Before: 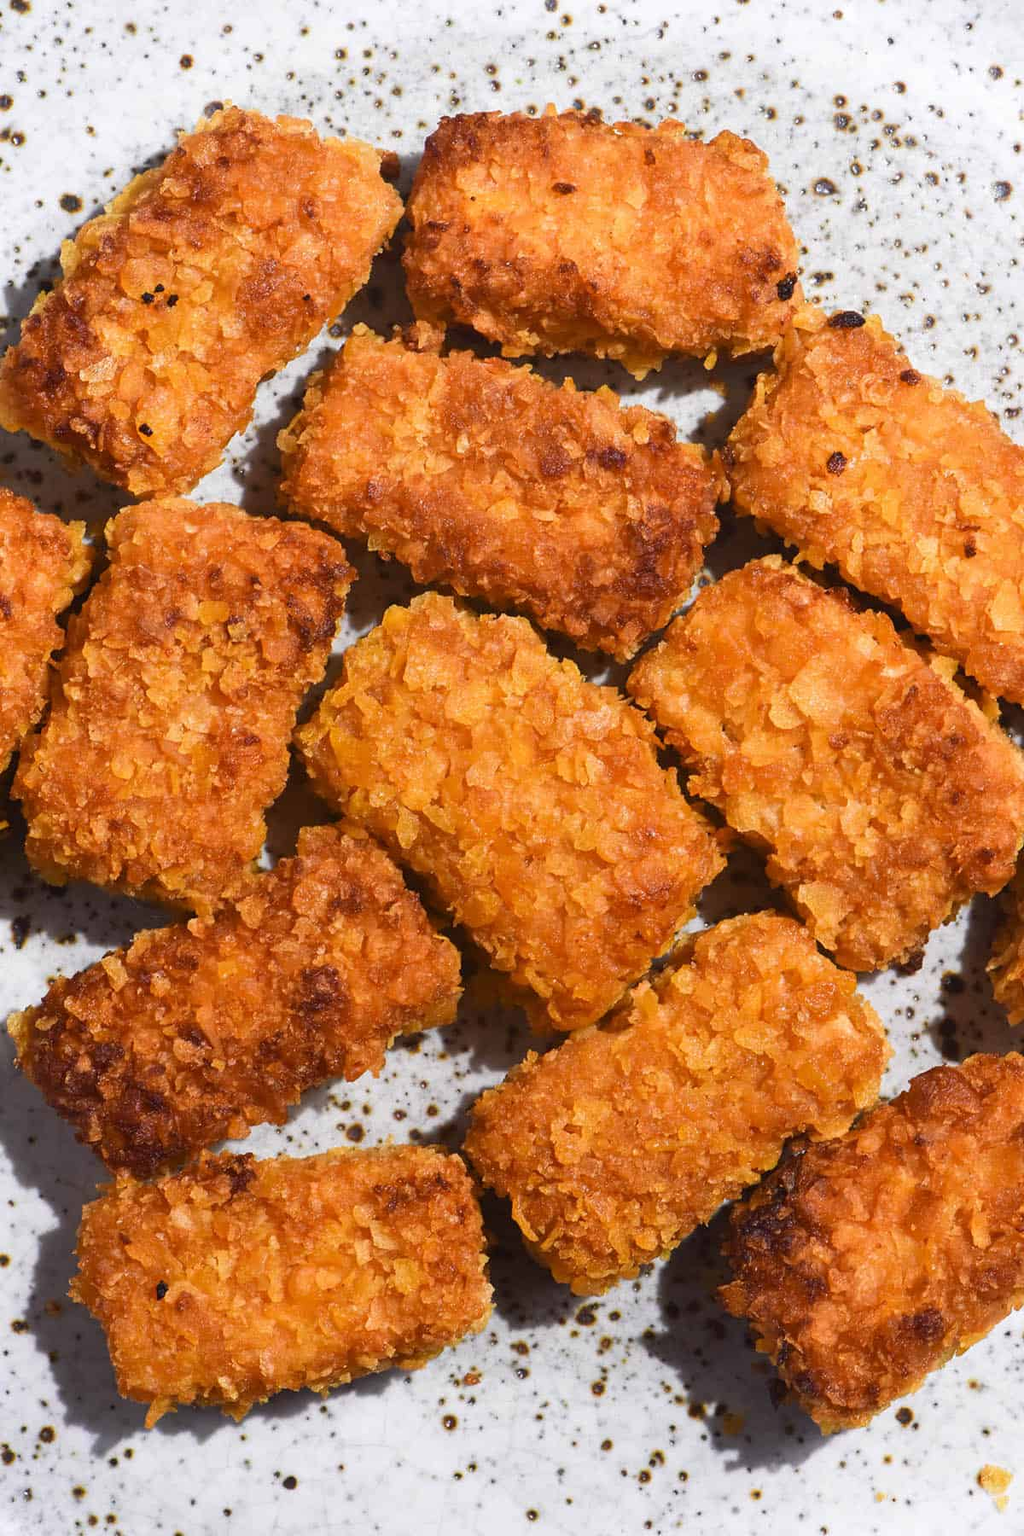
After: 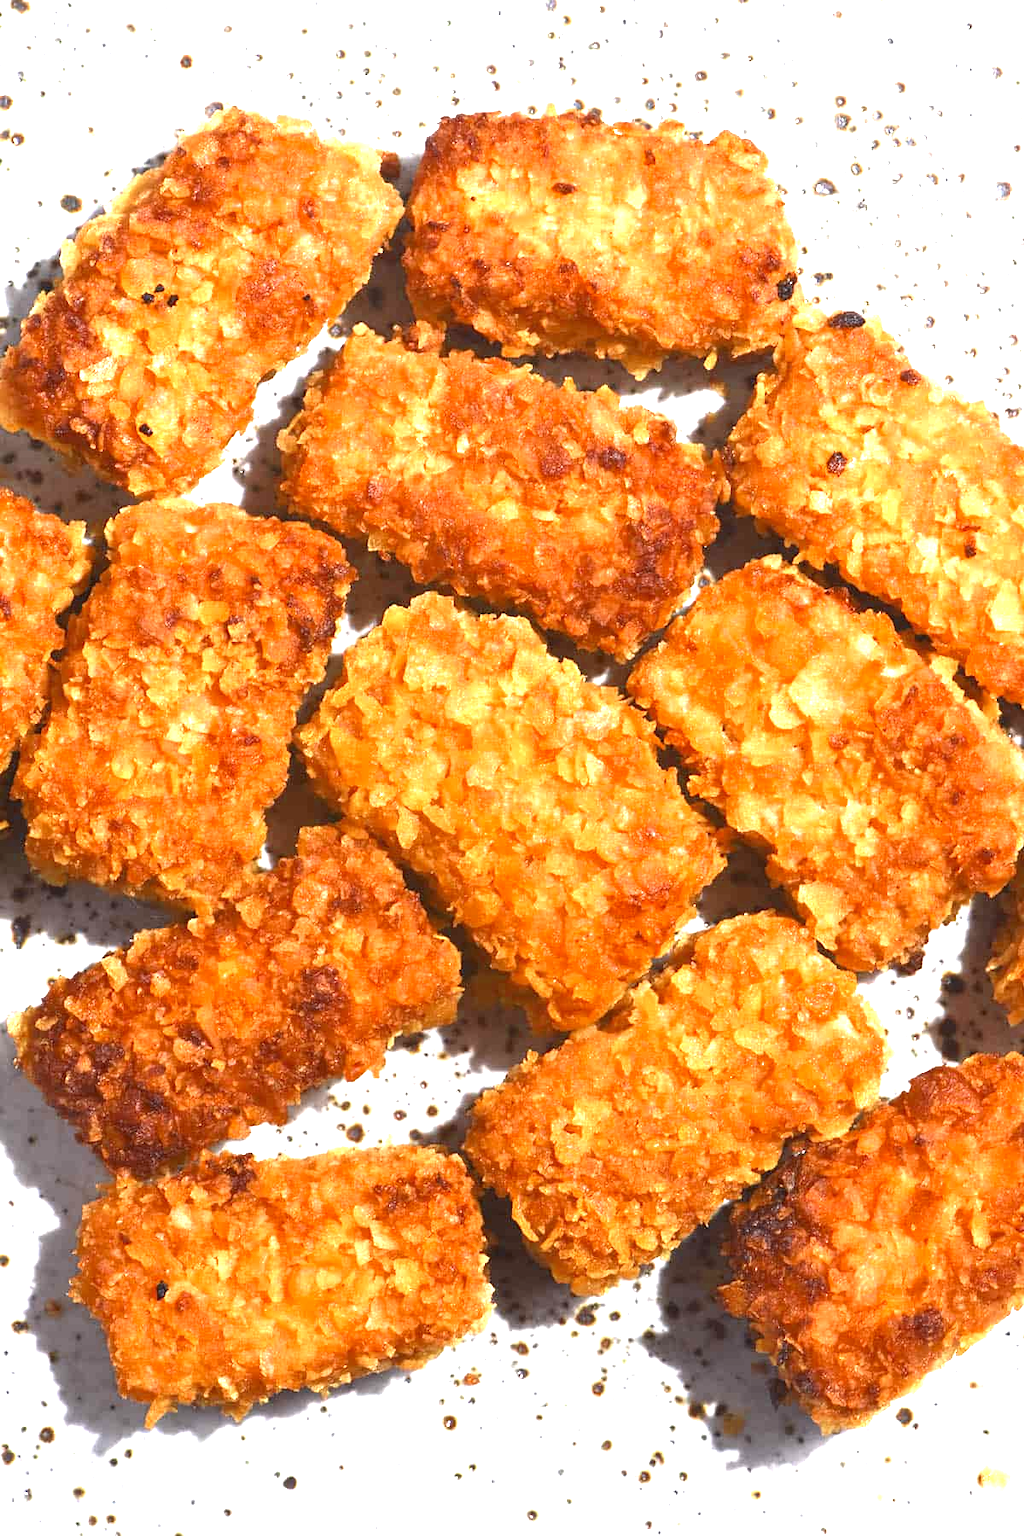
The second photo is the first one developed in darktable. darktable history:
exposure: black level correction 0, exposure 1.675 EV, compensate highlight preservation false
color zones: curves: ch0 [(0, 0.5) (0.125, 0.4) (0.25, 0.5) (0.375, 0.4) (0.5, 0.4) (0.625, 0.35) (0.75, 0.35) (0.875, 0.5)]; ch1 [(0, 0.35) (0.125, 0.45) (0.25, 0.35) (0.375, 0.35) (0.5, 0.35) (0.625, 0.35) (0.75, 0.45) (0.875, 0.35)]; ch2 [(0, 0.6) (0.125, 0.5) (0.25, 0.5) (0.375, 0.6) (0.5, 0.6) (0.625, 0.5) (0.75, 0.5) (0.875, 0.5)]
